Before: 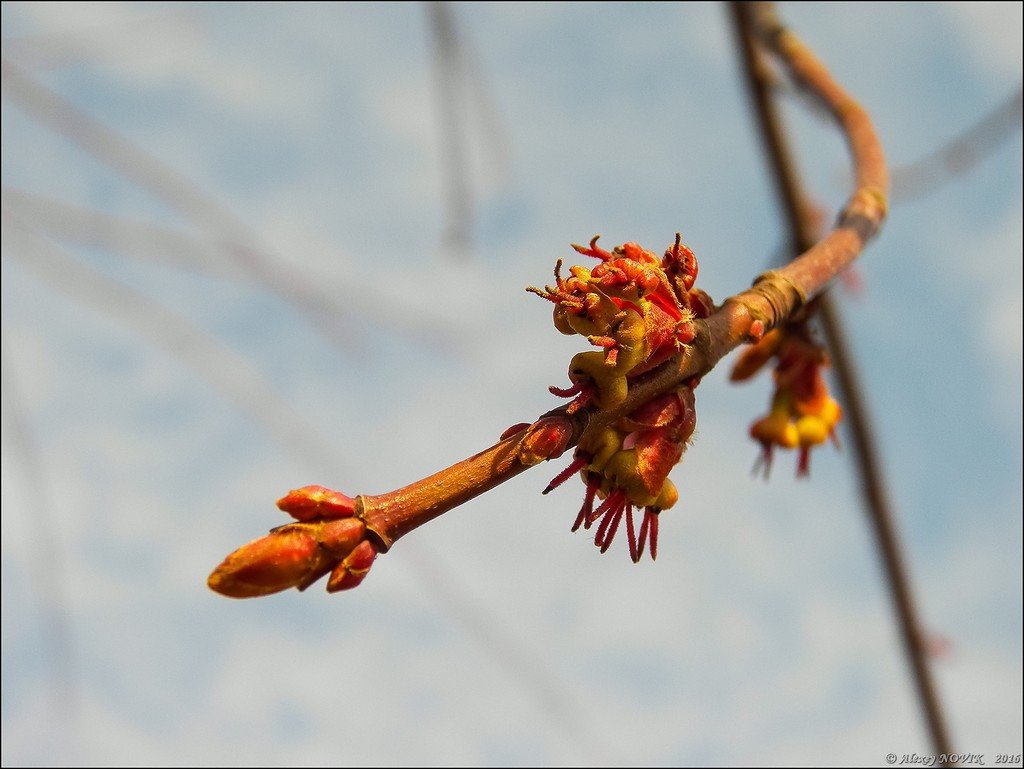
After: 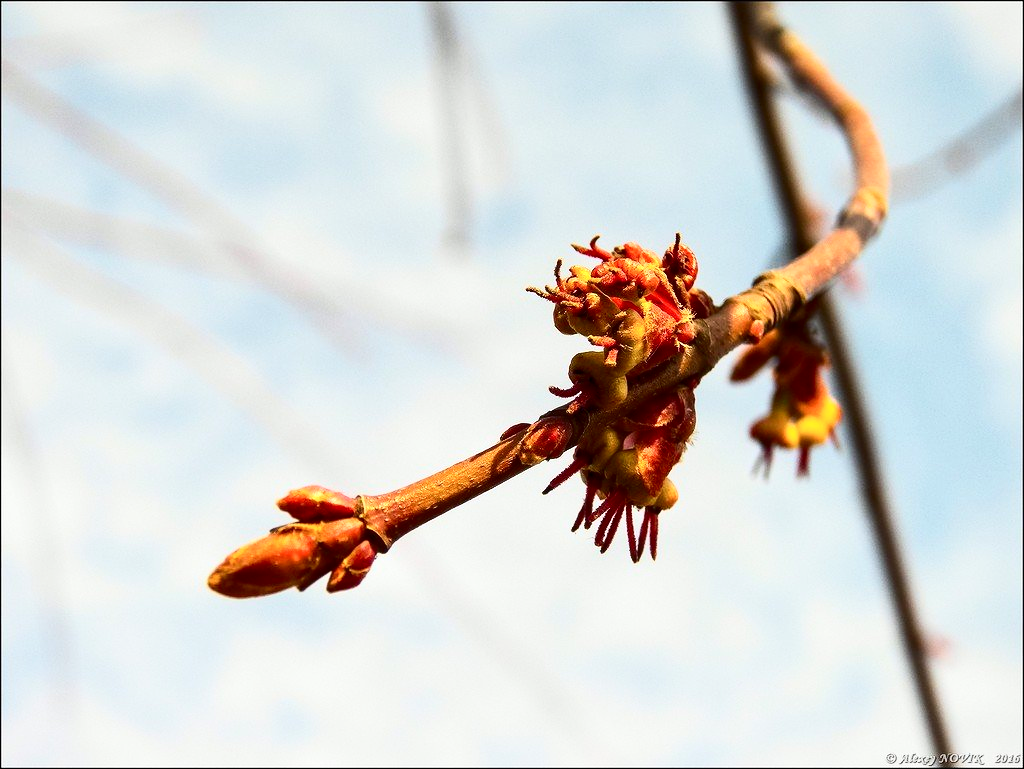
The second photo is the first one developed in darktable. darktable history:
contrast brightness saturation: contrast 0.289
exposure: black level correction 0.001, exposure 0.5 EV, compensate highlight preservation false
local contrast: mode bilateral grid, contrast 20, coarseness 50, detail 119%, midtone range 0.2
